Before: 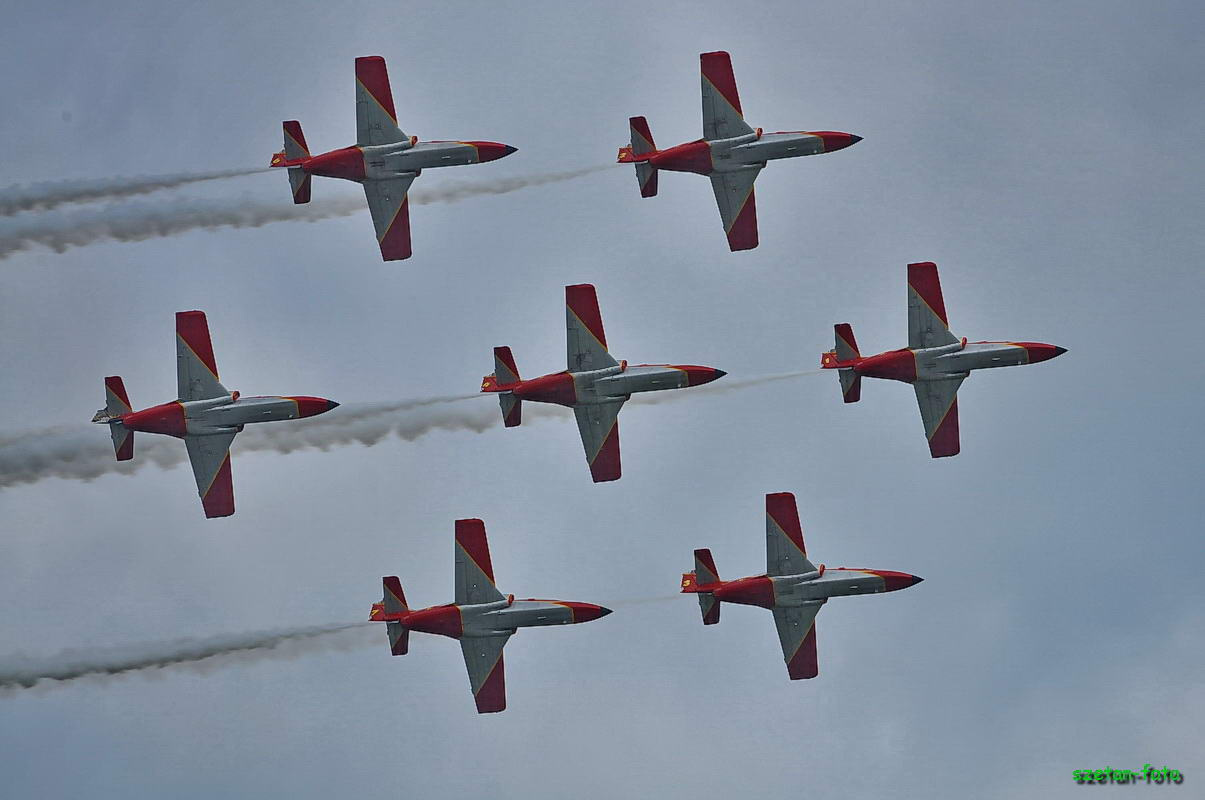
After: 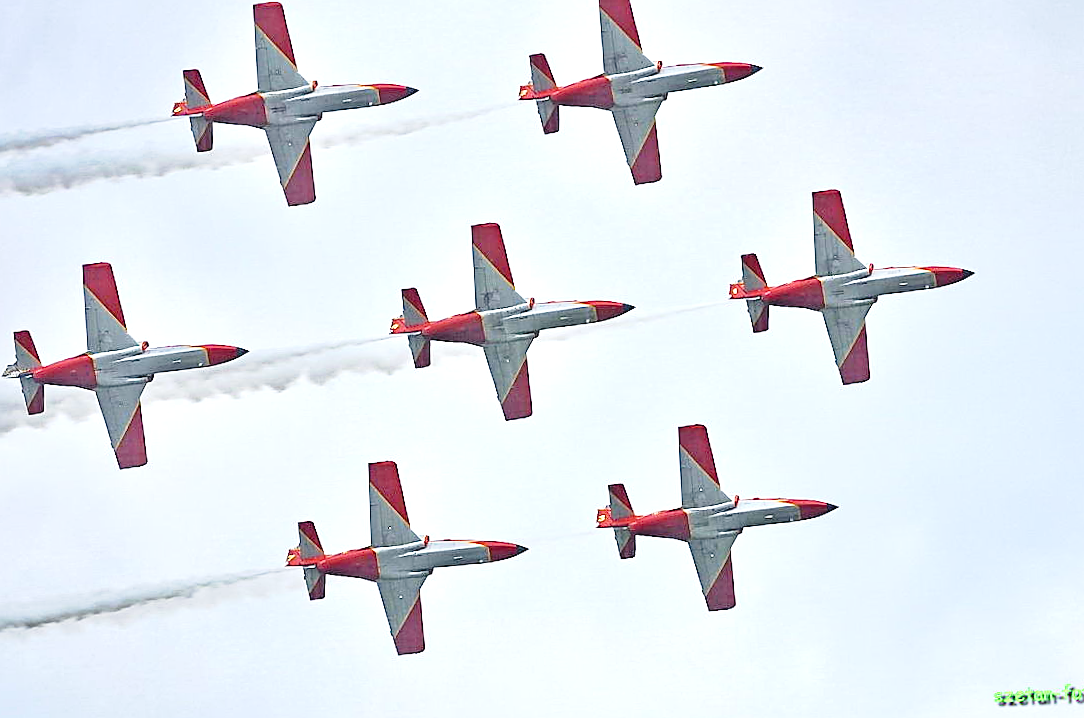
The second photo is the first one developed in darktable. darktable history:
sharpen: on, module defaults
crop and rotate: angle 1.9°, left 5.522%, top 5.705%
exposure: black level correction 0, exposure 1.74 EV, compensate highlight preservation false
tone curve: curves: ch0 [(0, 0.021) (0.049, 0.044) (0.152, 0.14) (0.328, 0.377) (0.473, 0.543) (0.641, 0.705) (0.85, 0.894) (1, 0.969)]; ch1 [(0, 0) (0.302, 0.331) (0.427, 0.433) (0.472, 0.47) (0.502, 0.503) (0.527, 0.524) (0.564, 0.591) (0.602, 0.632) (0.677, 0.701) (0.859, 0.885) (1, 1)]; ch2 [(0, 0) (0.33, 0.301) (0.447, 0.44) (0.487, 0.496) (0.502, 0.516) (0.535, 0.563) (0.565, 0.6) (0.618, 0.629) (1, 1)], preserve colors none
